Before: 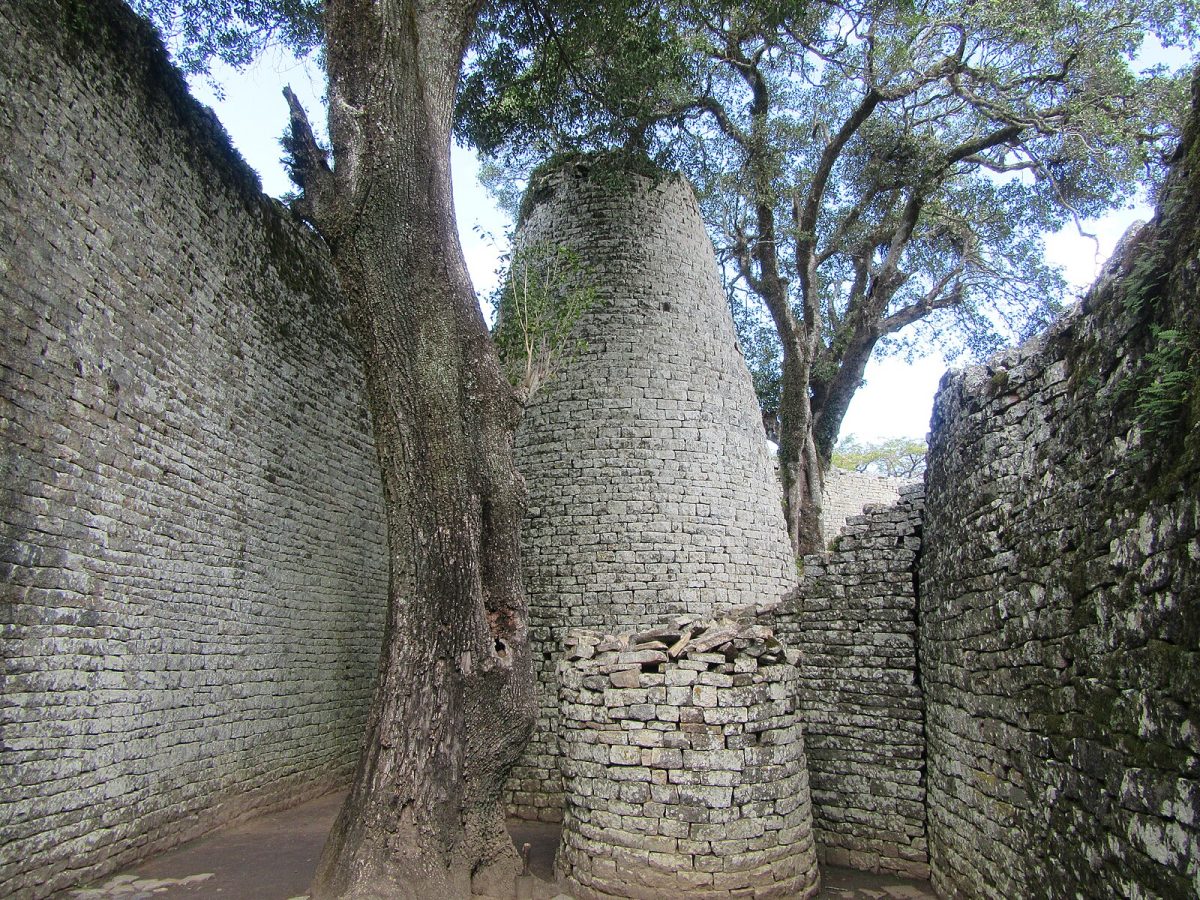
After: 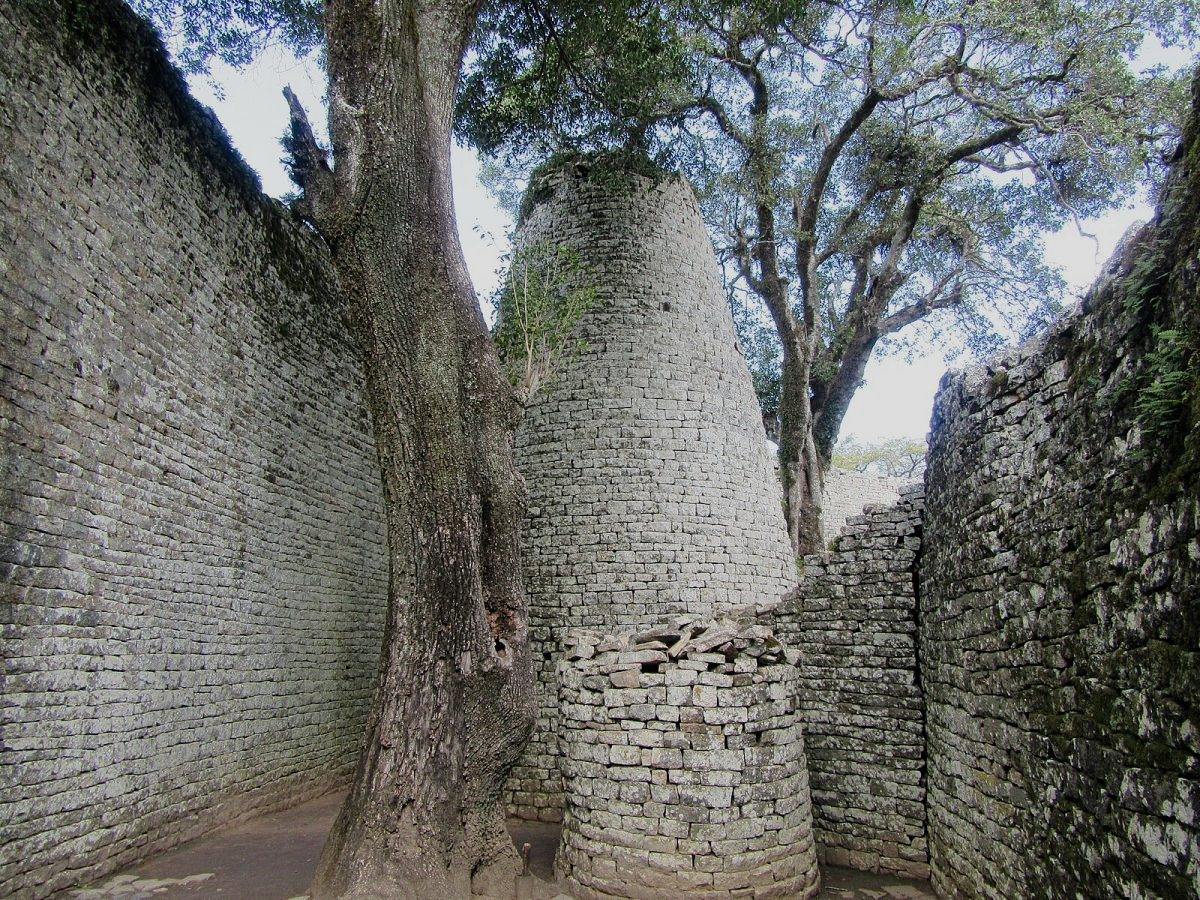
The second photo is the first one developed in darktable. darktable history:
filmic rgb: black relative exposure -8 EV, white relative exposure 3.86 EV, hardness 4.32, preserve chrominance no, color science v3 (2019), use custom middle-gray values true
